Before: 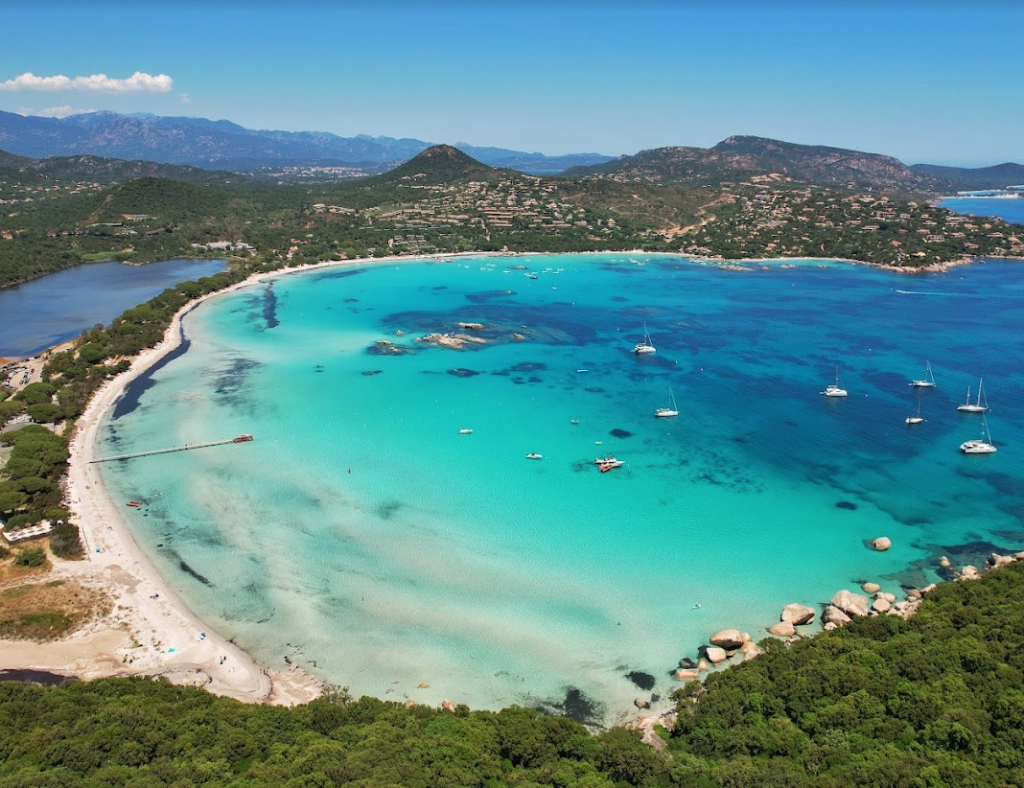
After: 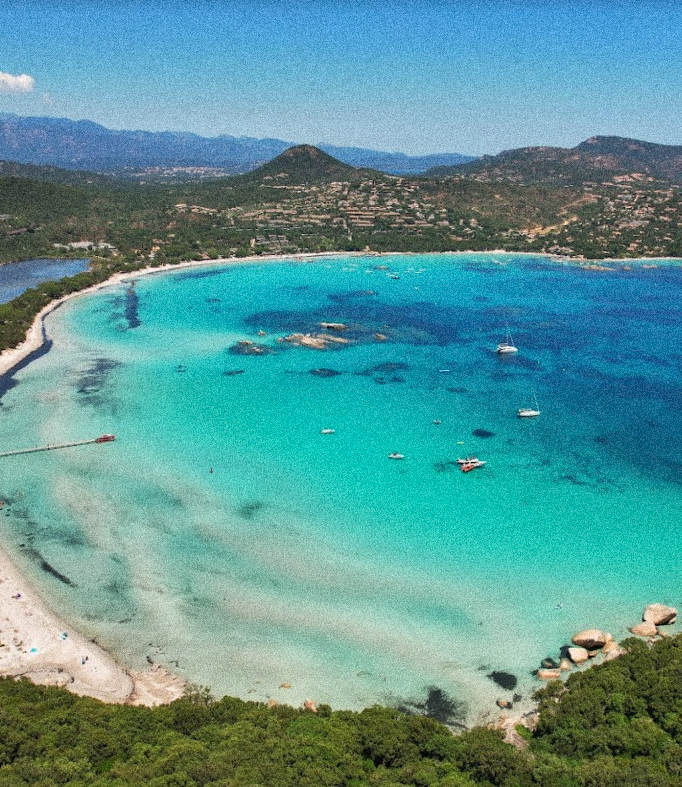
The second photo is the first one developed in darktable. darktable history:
grain: coarseness 14.49 ISO, strength 48.04%, mid-tones bias 35%
tone equalizer: on, module defaults
shadows and highlights: shadows 5, soften with gaussian
crop and rotate: left 13.537%, right 19.796%
